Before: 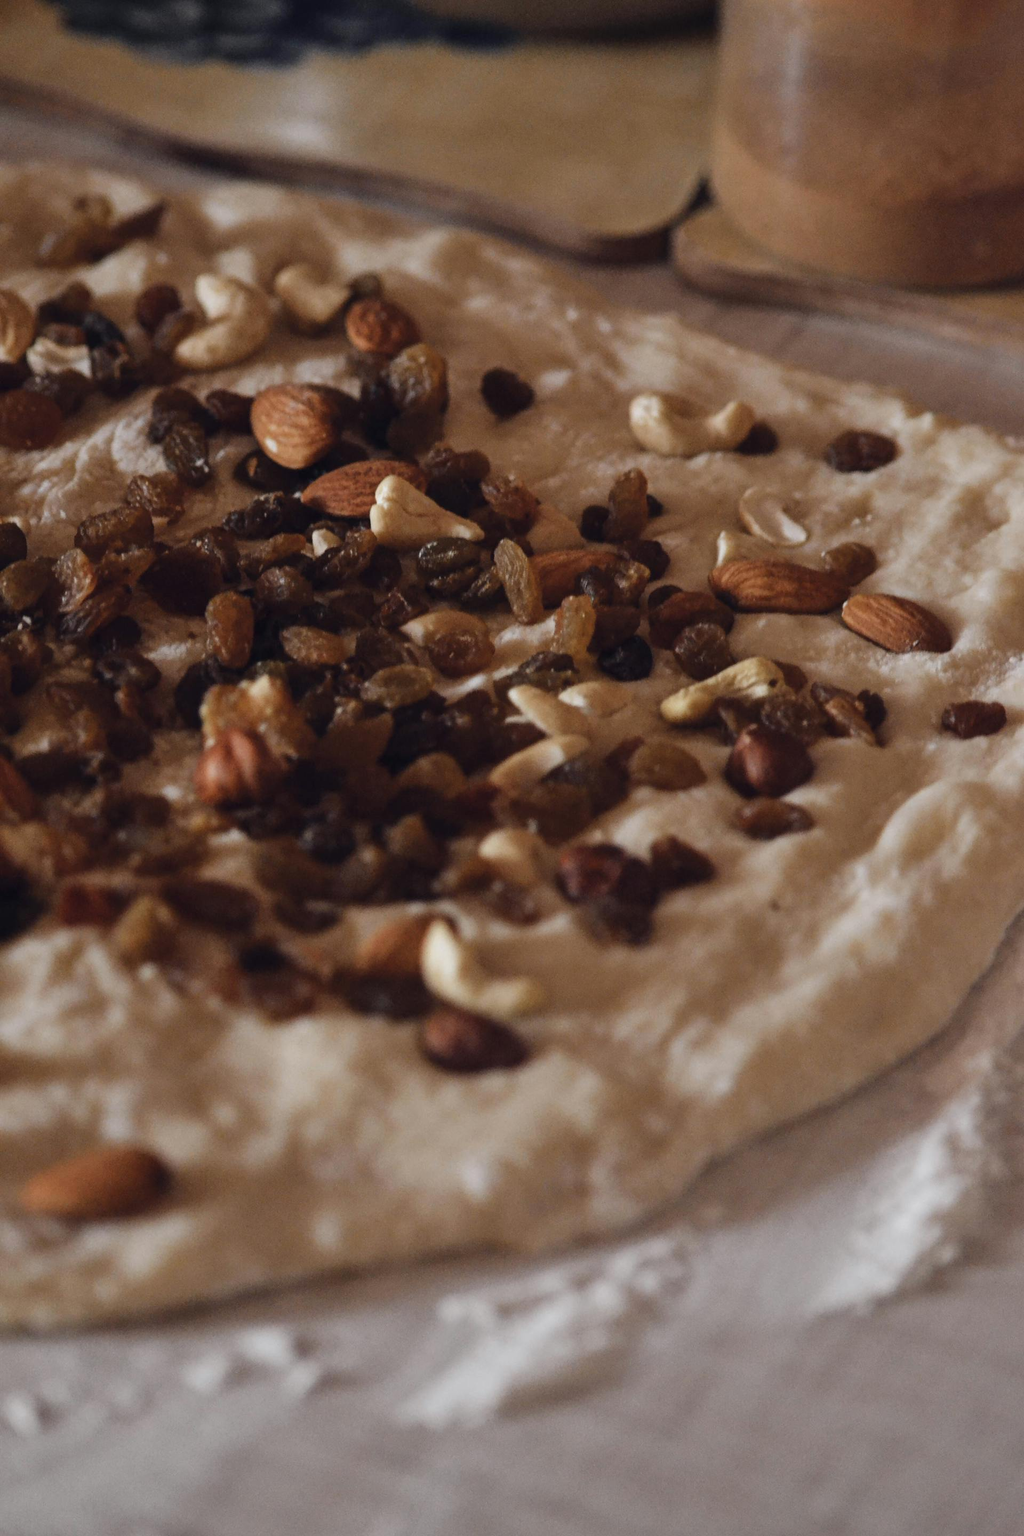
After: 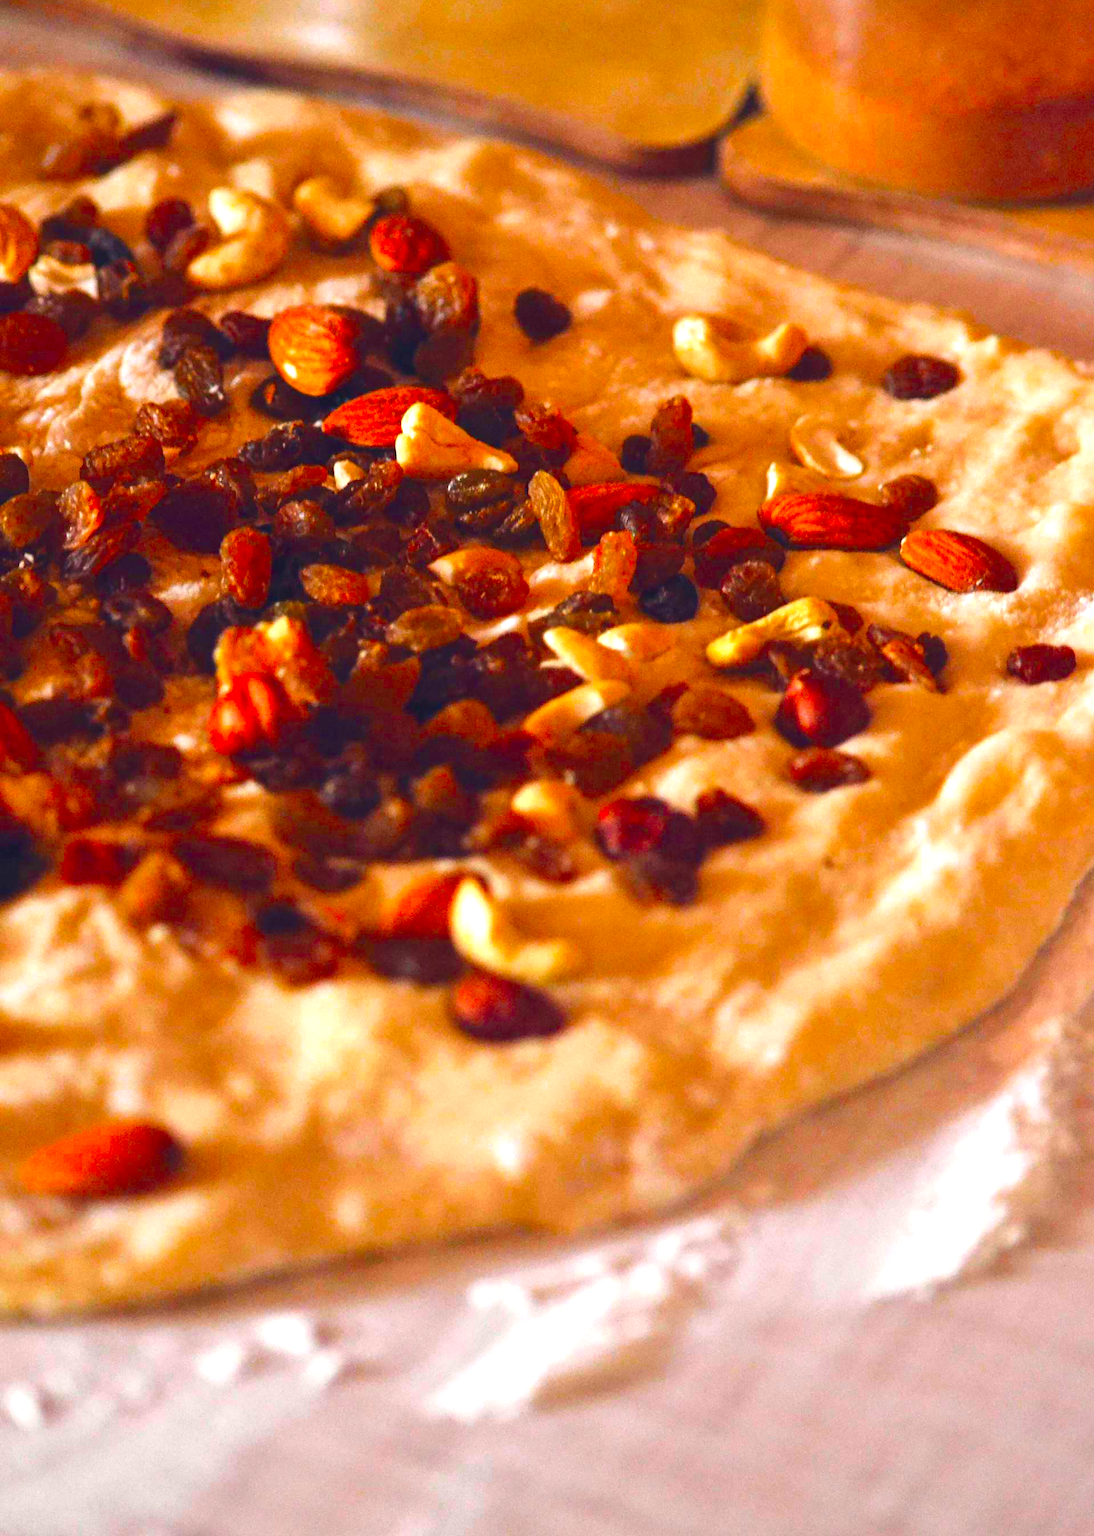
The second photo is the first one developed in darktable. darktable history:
color balance rgb: perceptual saturation grading › global saturation 25.607%
exposure: black level correction 0, exposure 1.288 EV, compensate highlight preservation false
crop and rotate: top 6.448%
color correction: highlights b* 0.045, saturation 2.12
